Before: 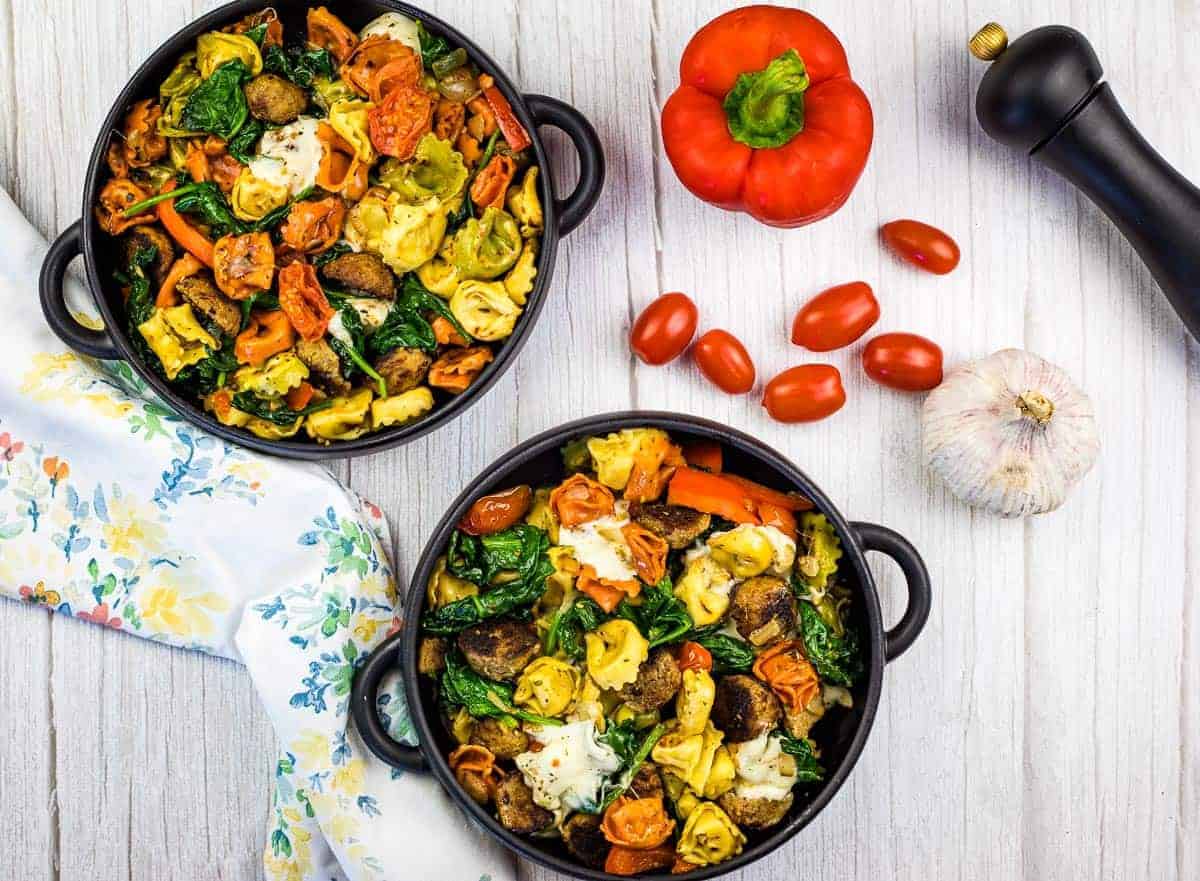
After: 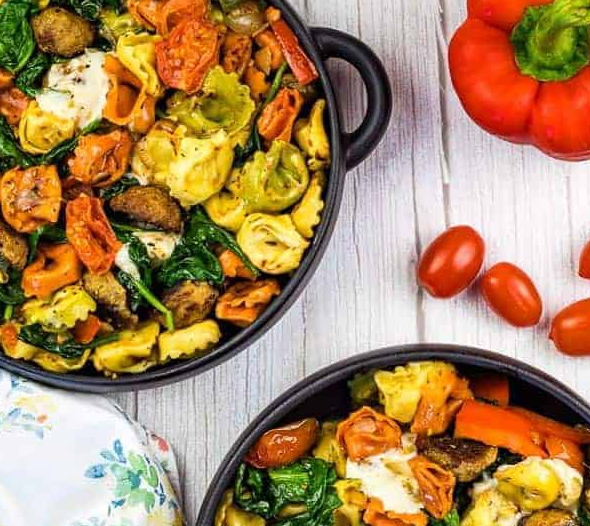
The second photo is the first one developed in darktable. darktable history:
crop: left 17.76%, top 7.717%, right 33.058%, bottom 32.494%
